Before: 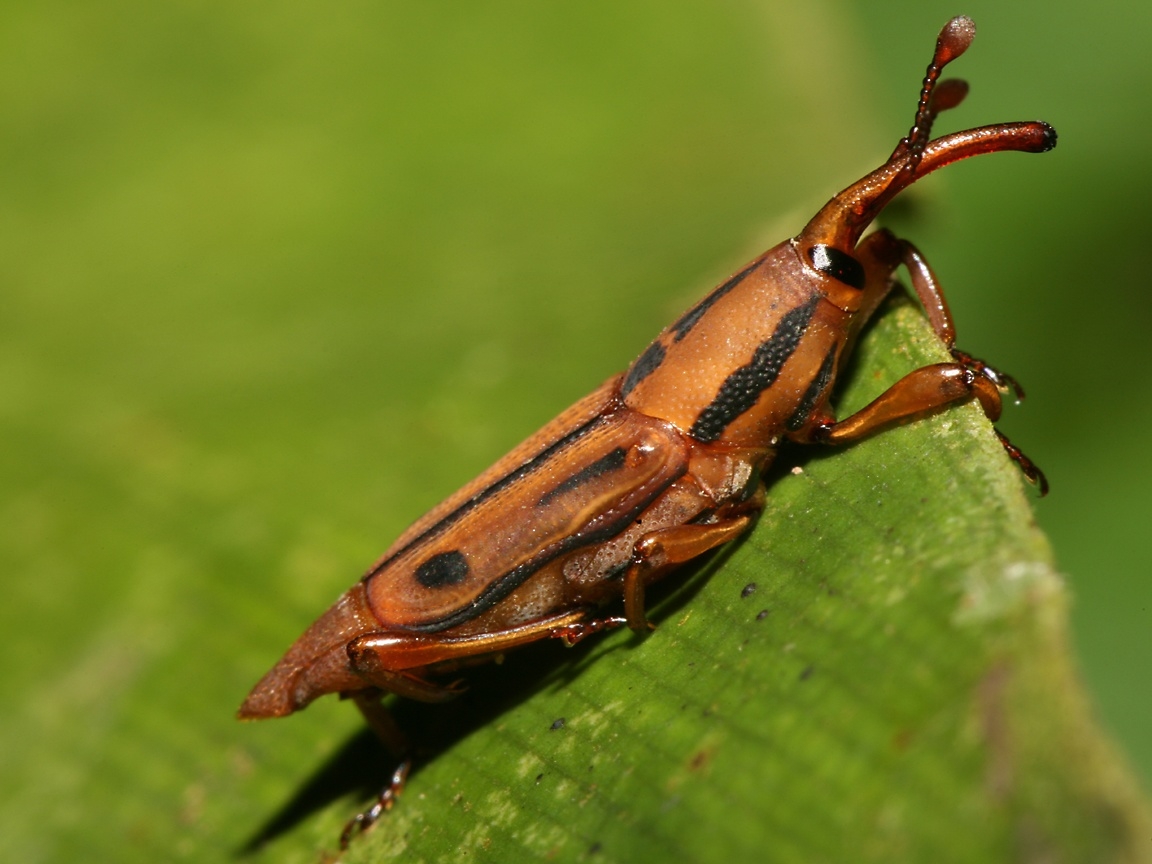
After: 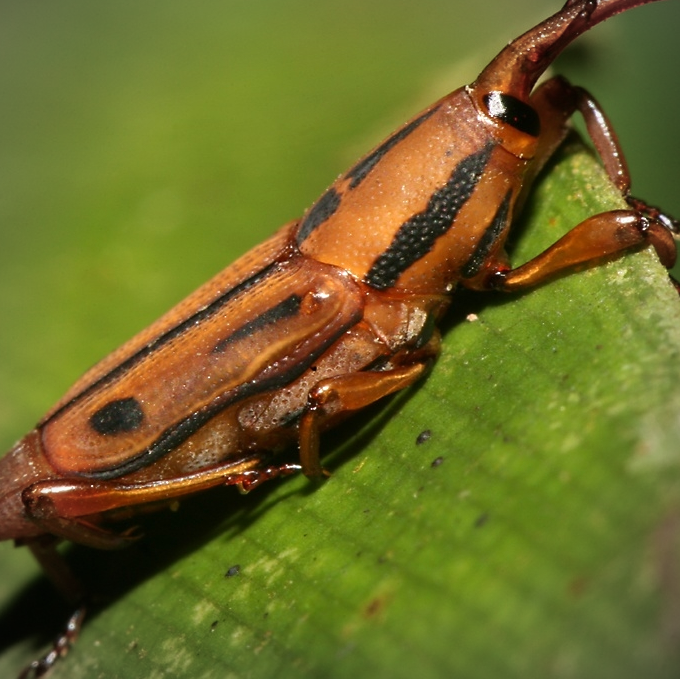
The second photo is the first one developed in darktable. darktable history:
vignetting: fall-off radius 60.92%
exposure: exposure 0.131 EV, compensate highlight preservation false
crop and rotate: left 28.256%, top 17.734%, right 12.656%, bottom 3.573%
